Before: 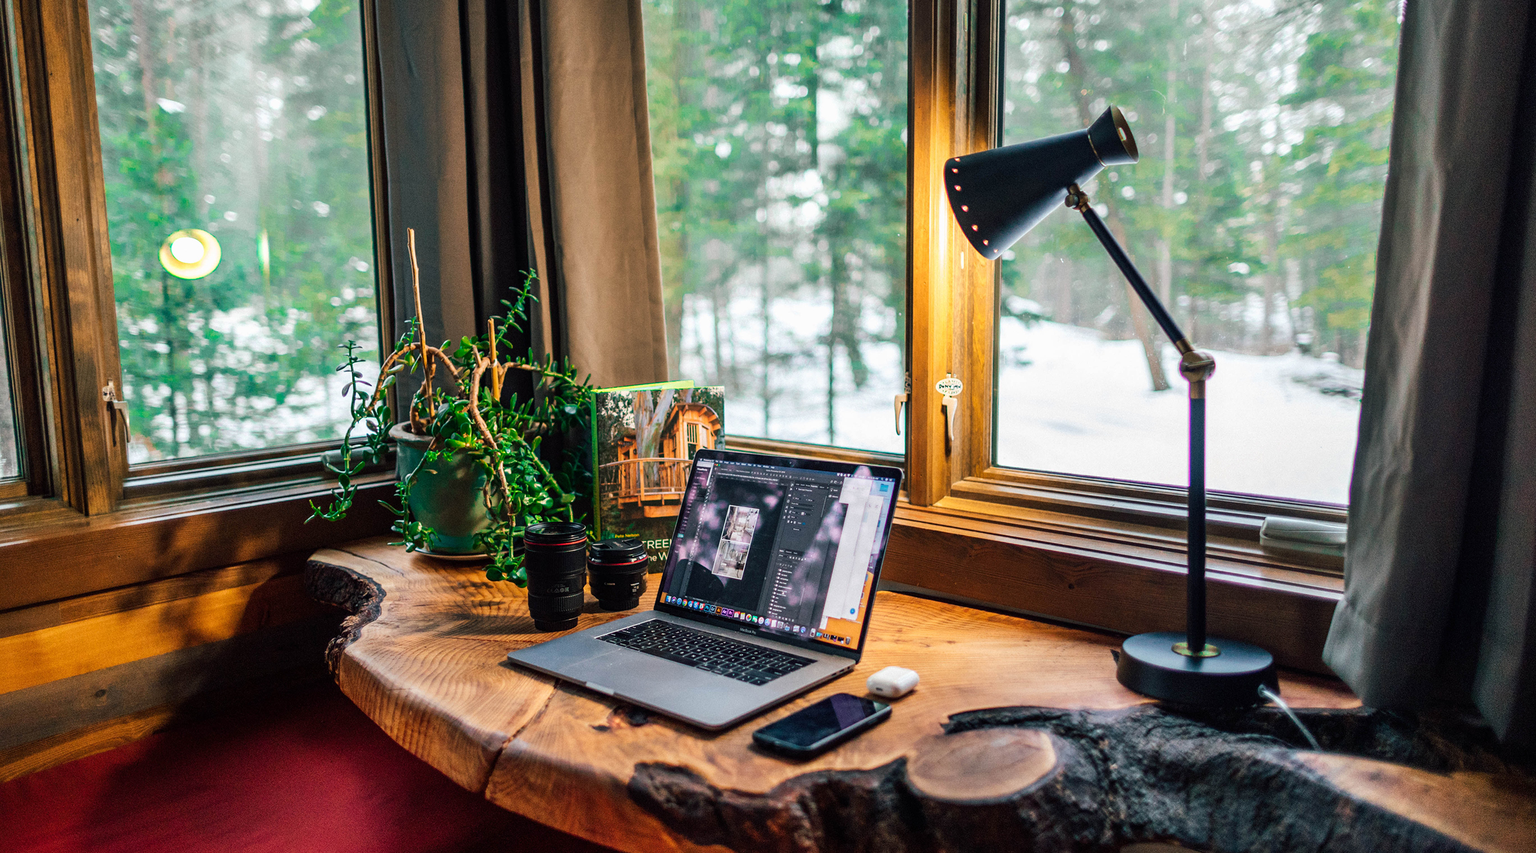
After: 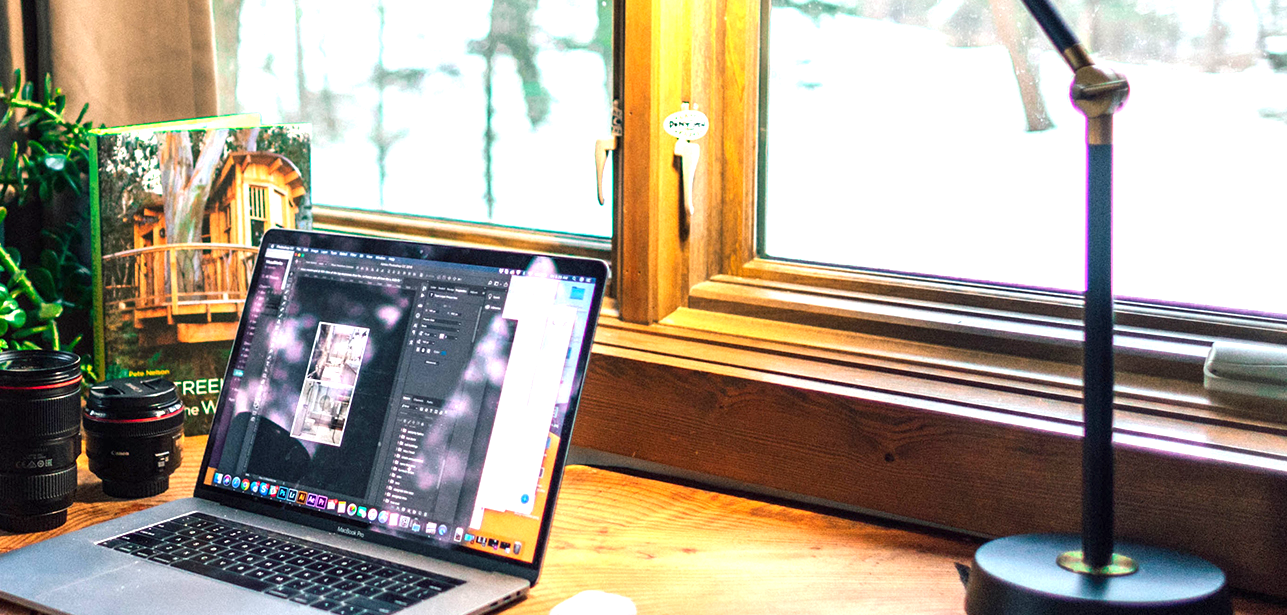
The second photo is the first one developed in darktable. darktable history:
exposure: exposure 0.943 EV, compensate highlight preservation false
crop: left 35.03%, top 36.625%, right 14.663%, bottom 20.057%
